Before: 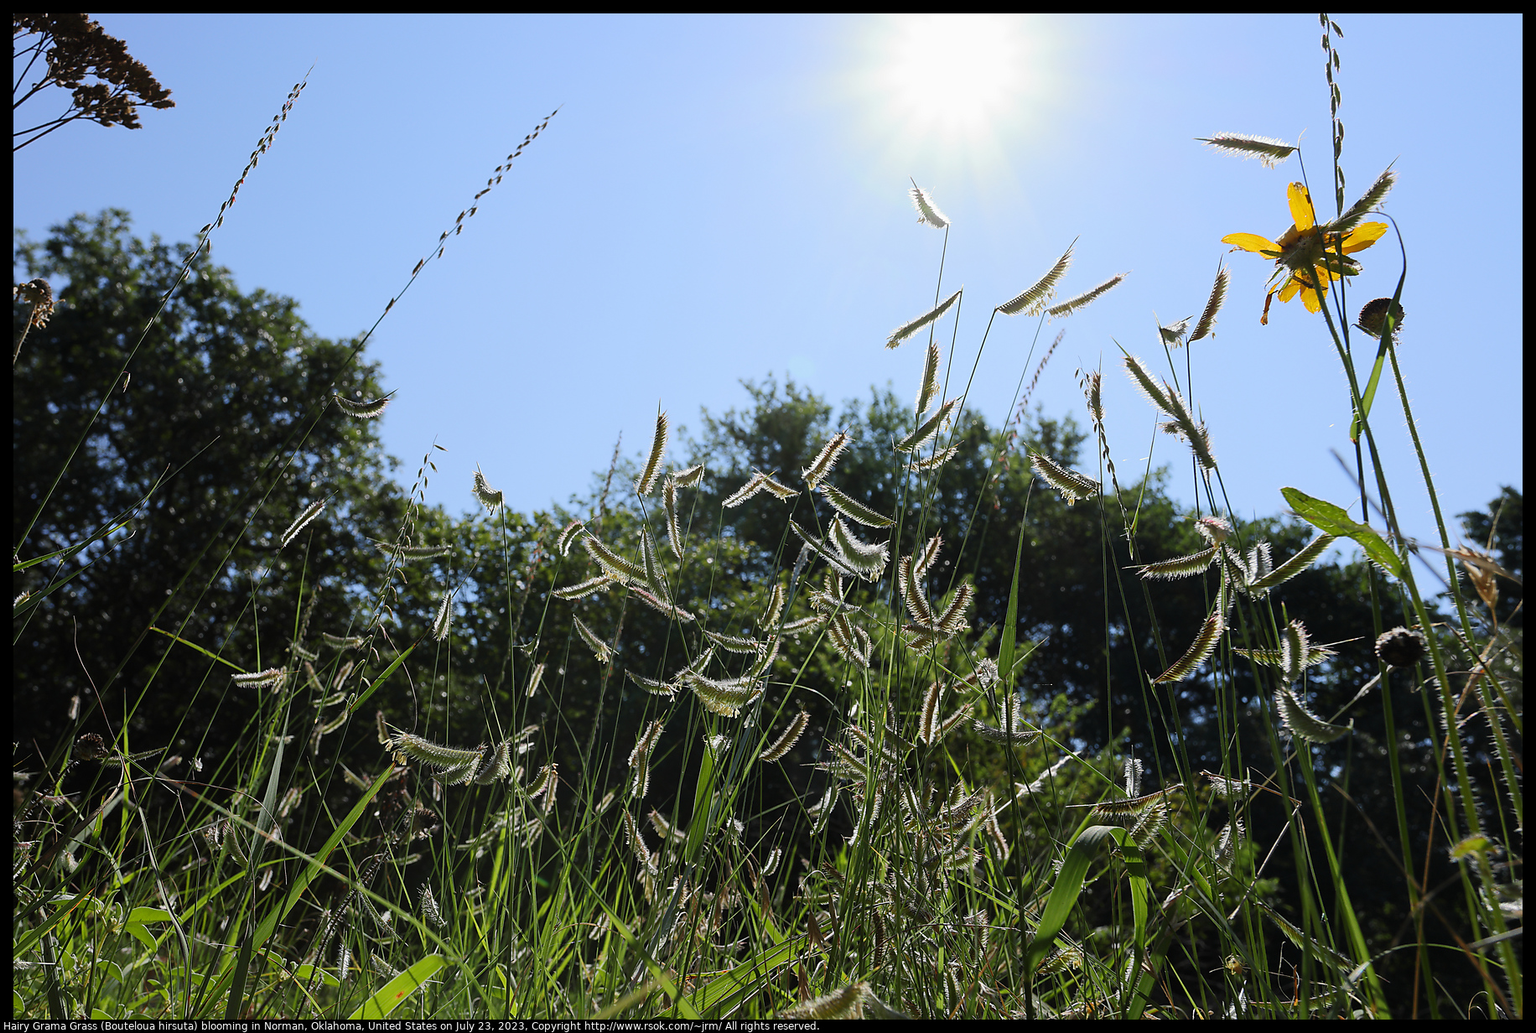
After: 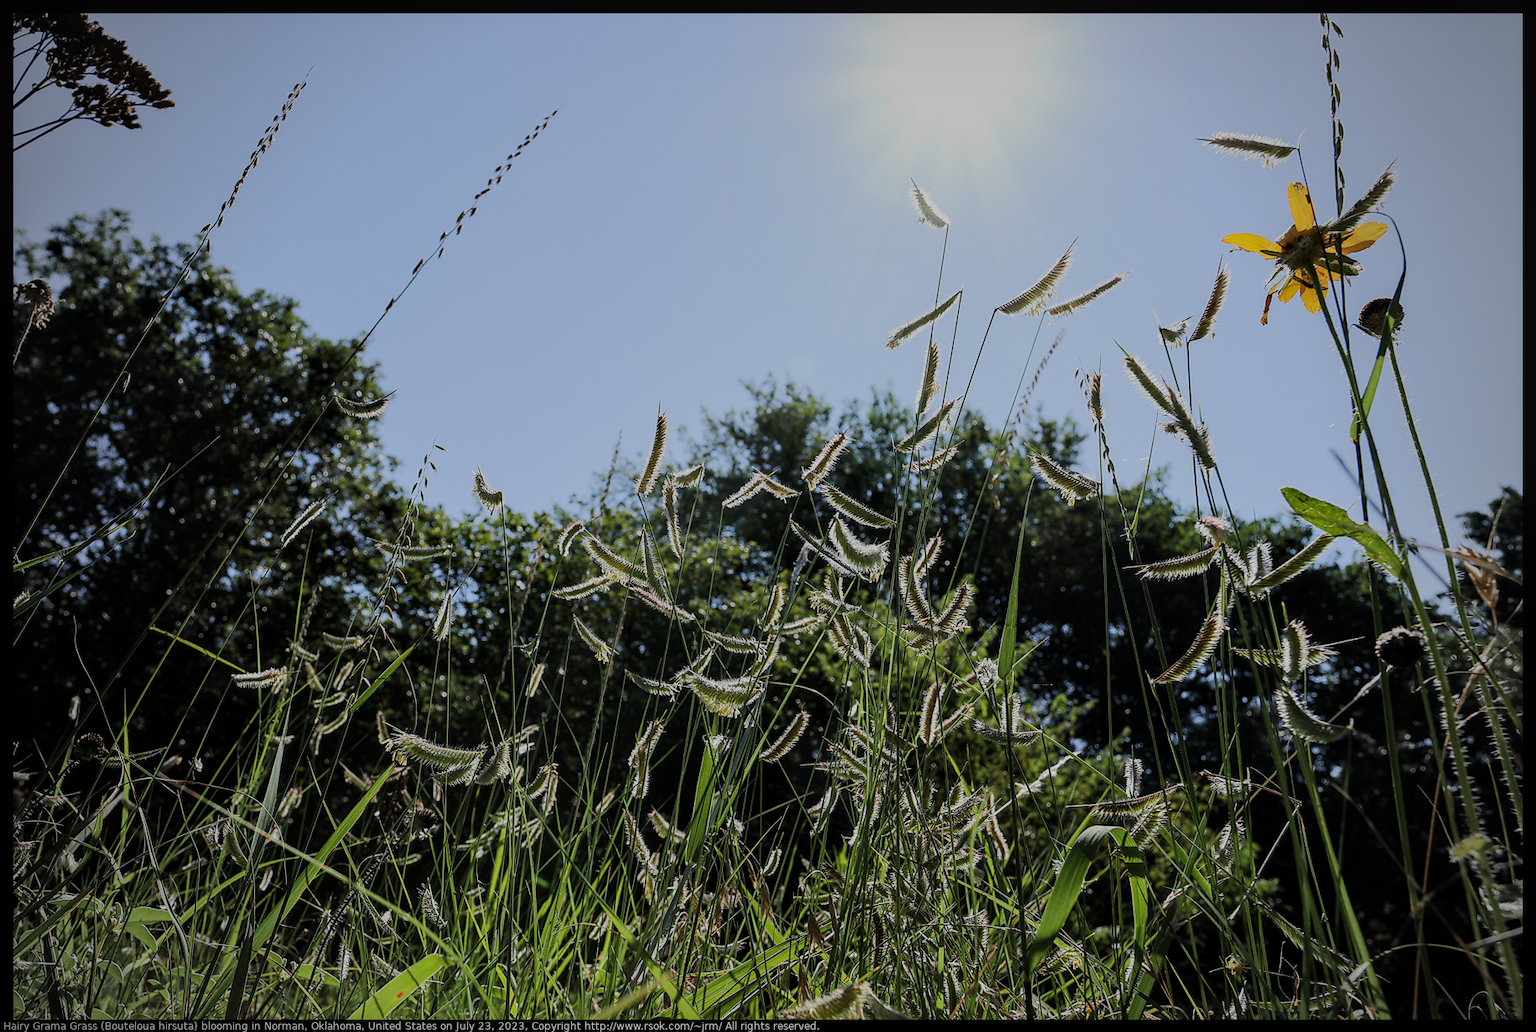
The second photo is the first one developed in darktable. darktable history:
filmic rgb: black relative exposure -6.84 EV, white relative exposure 5.94 EV, hardness 2.71, contrast in shadows safe
vignetting: fall-off start 71.9%, unbound false
local contrast: on, module defaults
